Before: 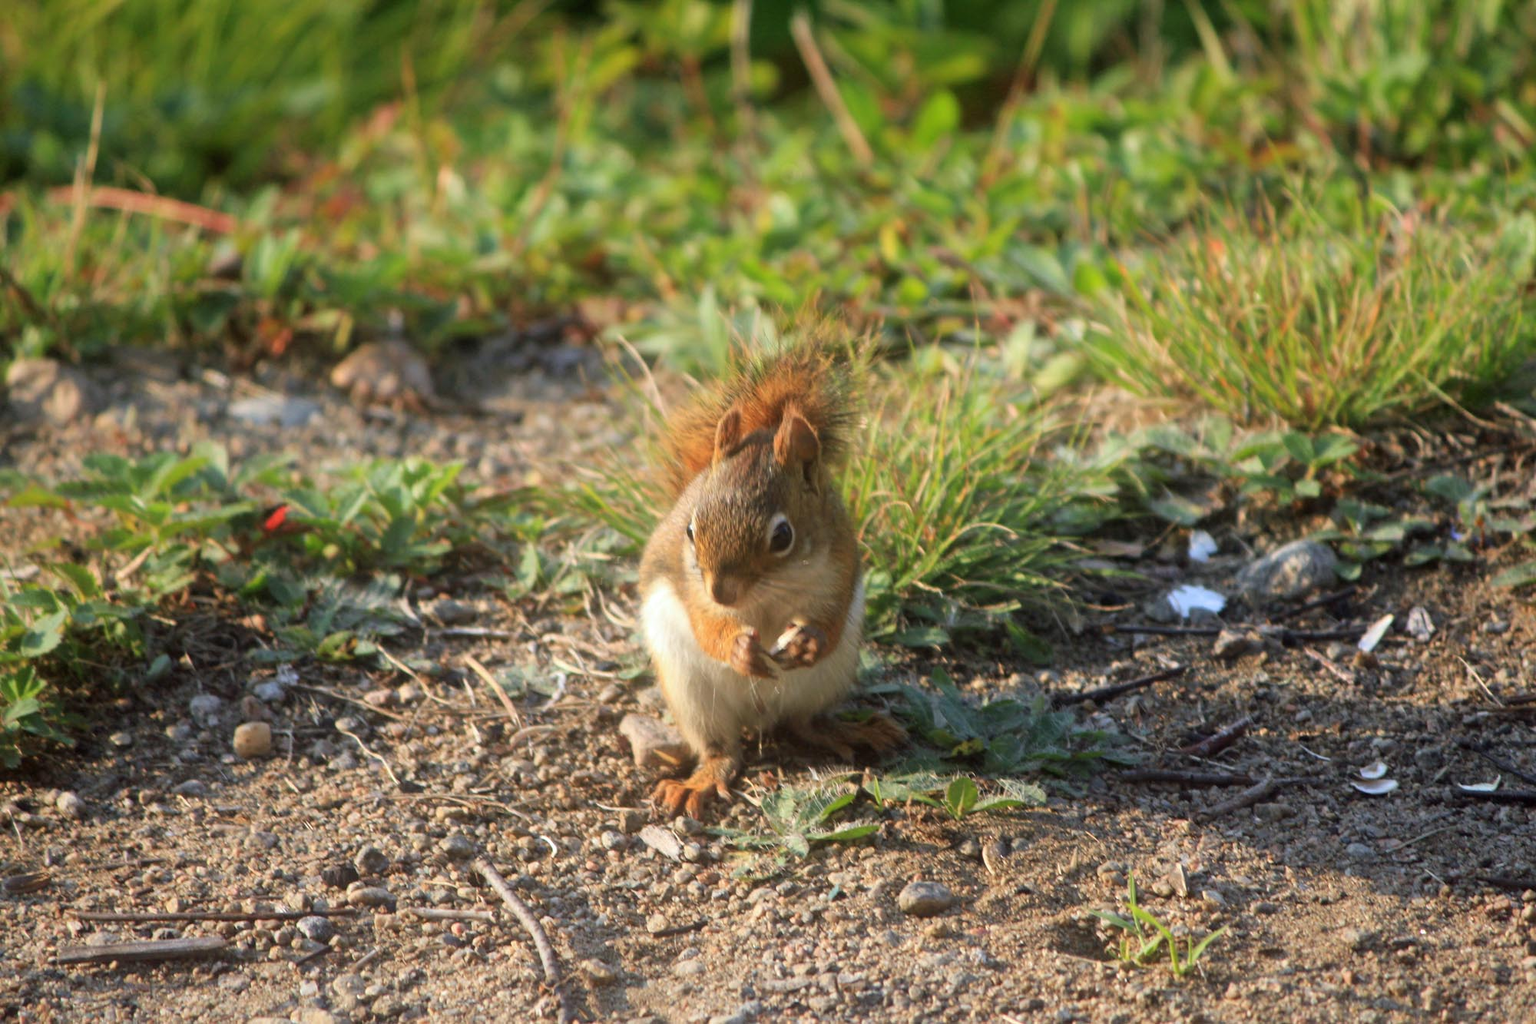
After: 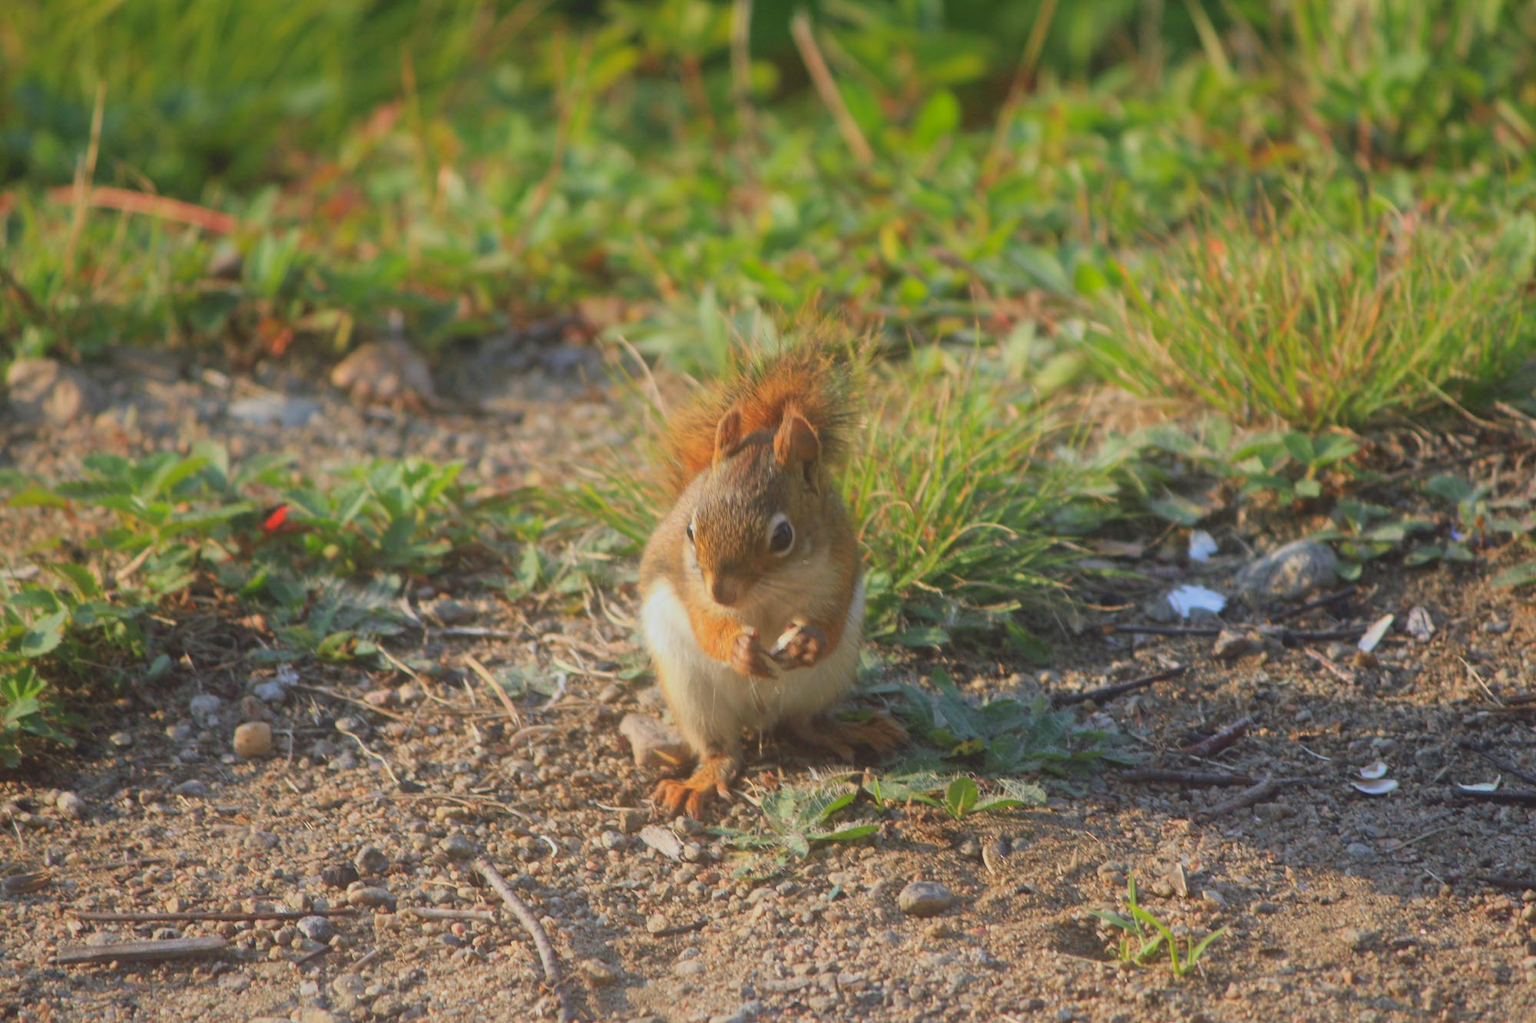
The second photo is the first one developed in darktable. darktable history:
contrast brightness saturation: contrast -0.276
